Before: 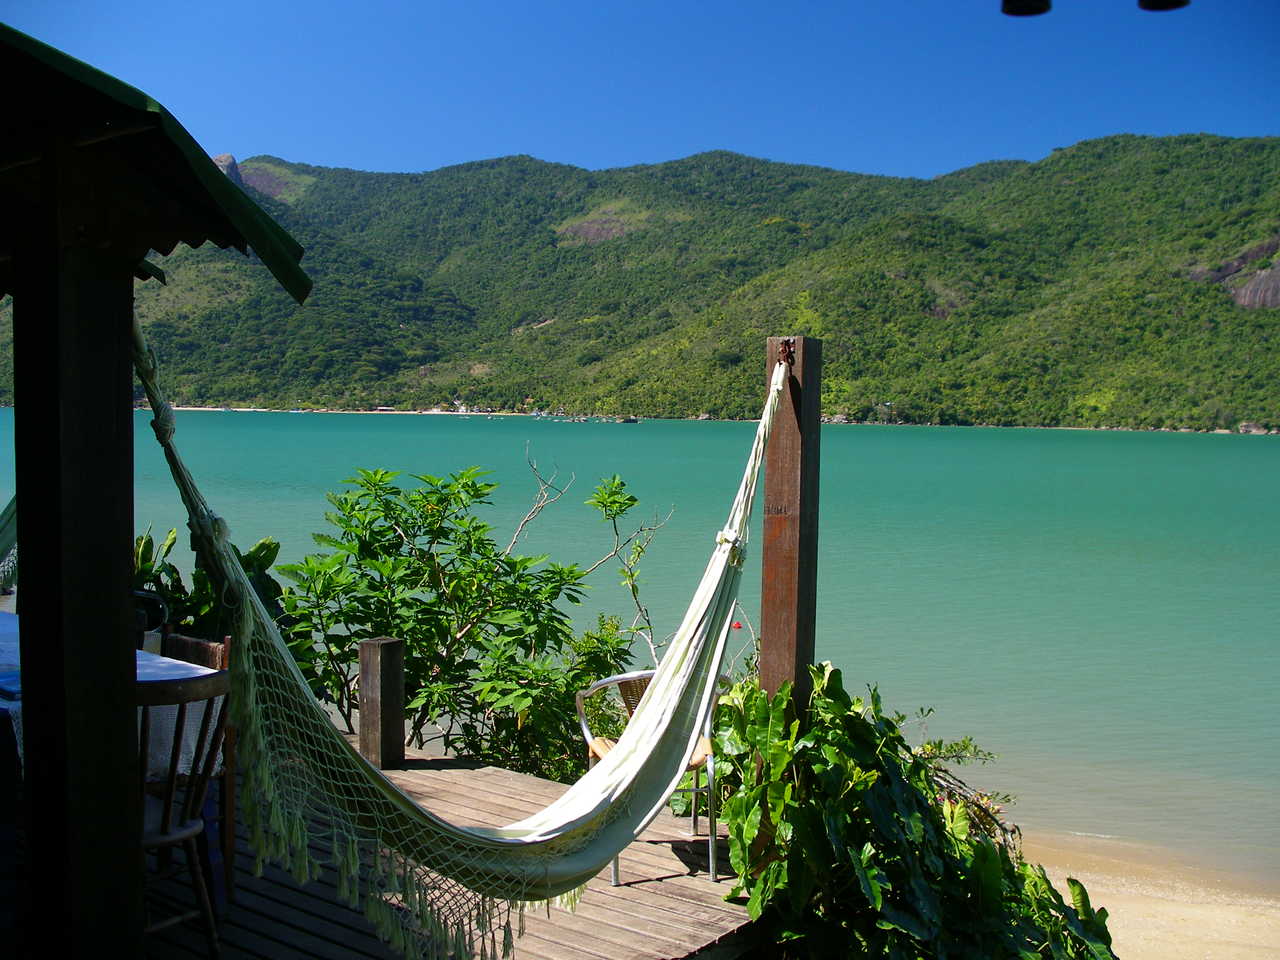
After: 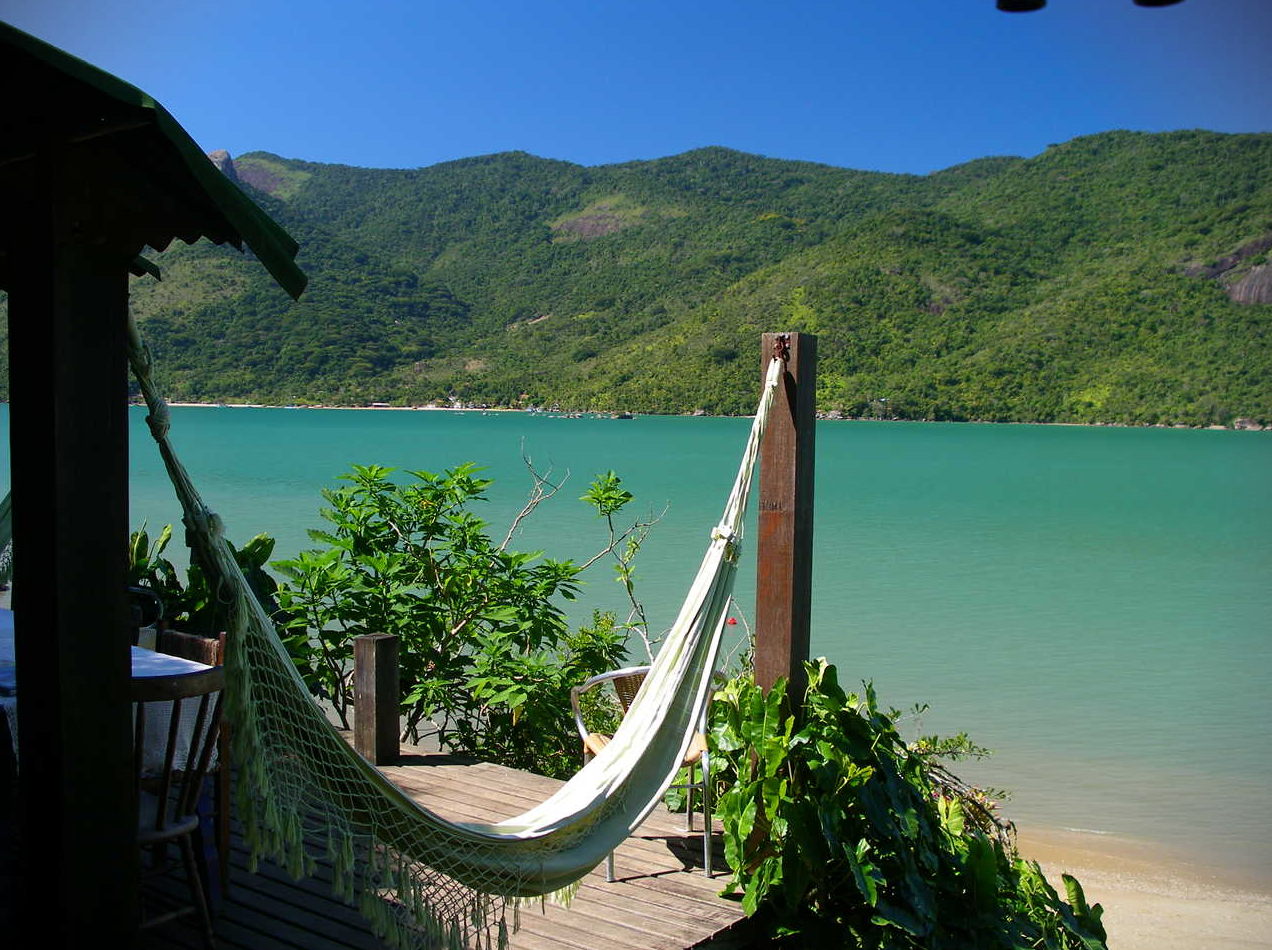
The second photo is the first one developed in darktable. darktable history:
crop: left 0.418%, top 0.498%, right 0.146%, bottom 0.504%
vignetting: fall-off start 91.77%
